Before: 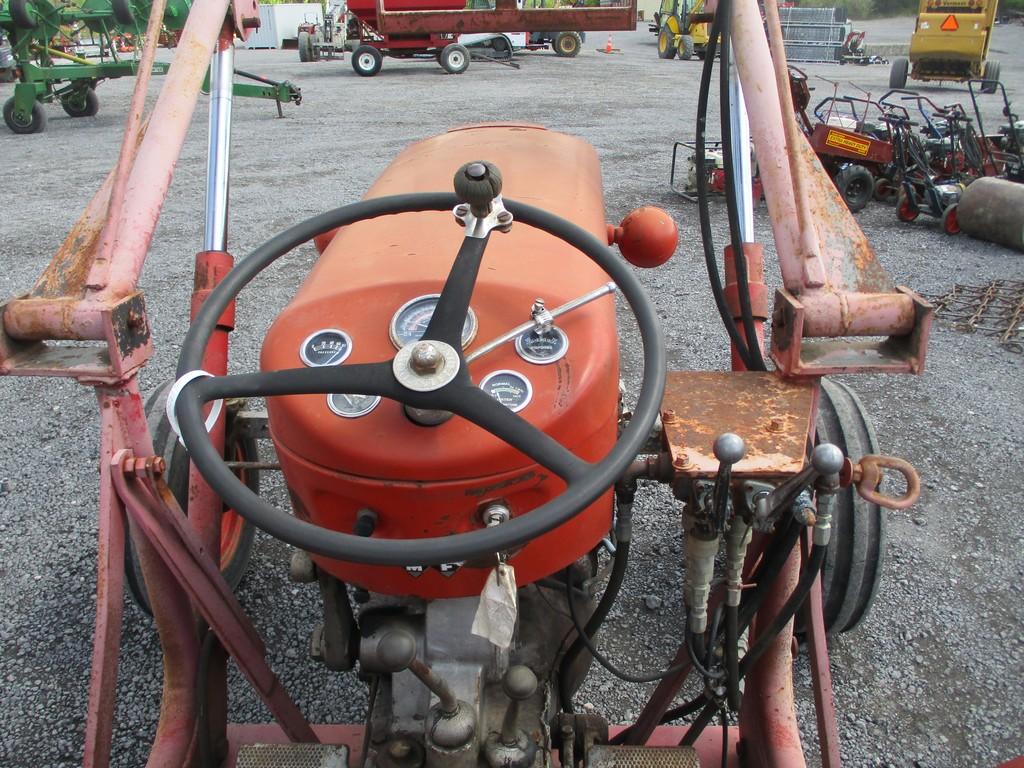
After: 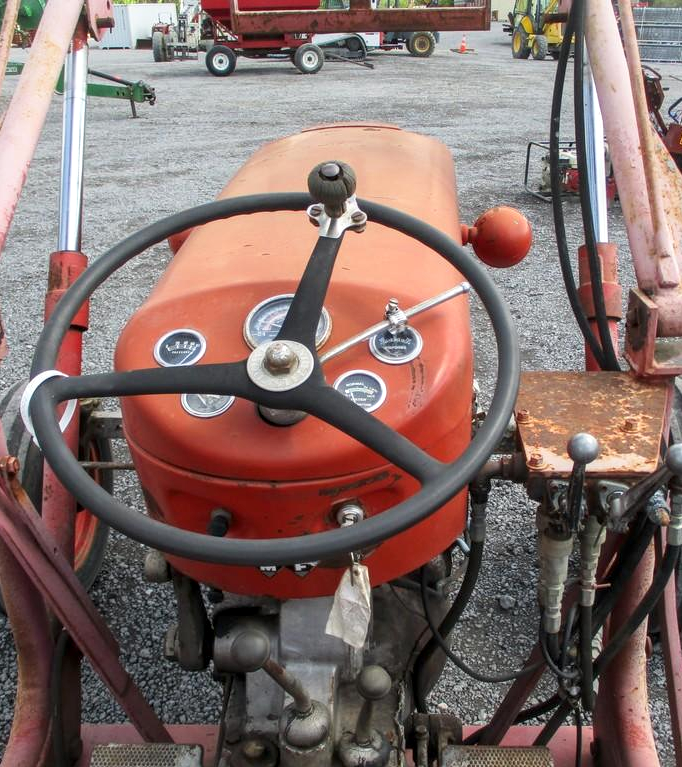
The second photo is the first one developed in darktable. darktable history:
crop and rotate: left 14.292%, right 19.041%
local contrast: on, module defaults
tone curve: curves: ch0 [(0, 0) (0.003, 0.003) (0.011, 0.011) (0.025, 0.026) (0.044, 0.046) (0.069, 0.072) (0.1, 0.103) (0.136, 0.141) (0.177, 0.184) (0.224, 0.233) (0.277, 0.287) (0.335, 0.348) (0.399, 0.414) (0.468, 0.486) (0.543, 0.563) (0.623, 0.647) (0.709, 0.736) (0.801, 0.831) (0.898, 0.92) (1, 1)], preserve colors none
